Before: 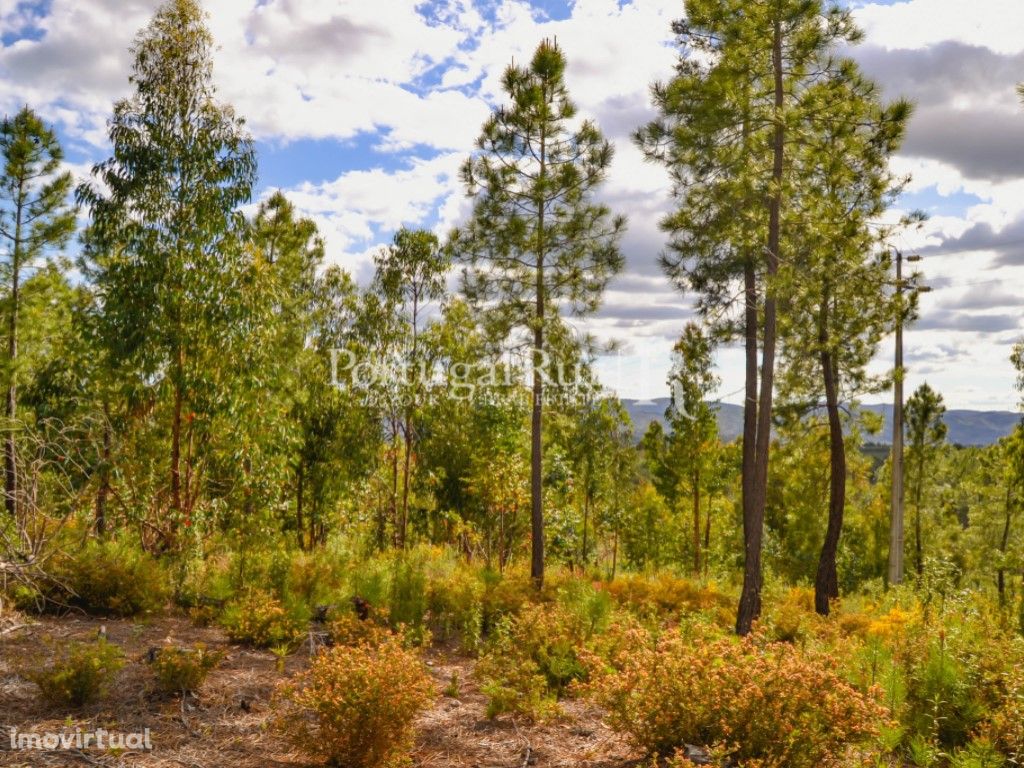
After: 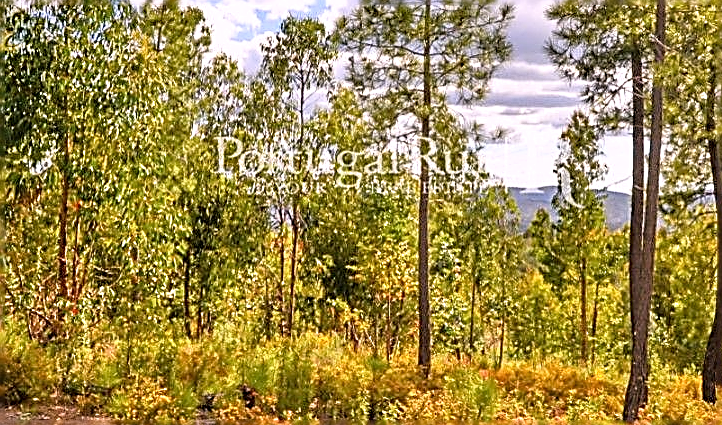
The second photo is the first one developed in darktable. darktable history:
sharpen: amount 2
tone equalizer: -8 EV 0.001 EV, -7 EV -0.004 EV, -6 EV 0.009 EV, -5 EV 0.032 EV, -4 EV 0.276 EV, -3 EV 0.644 EV, -2 EV 0.584 EV, -1 EV 0.187 EV, +0 EV 0.024 EV
white balance: red 1.05, blue 1.072
exposure: exposure 0.127 EV, compensate highlight preservation false
crop: left 11.123%, top 27.61%, right 18.3%, bottom 17.034%
shadows and highlights: shadows 0, highlights 40
